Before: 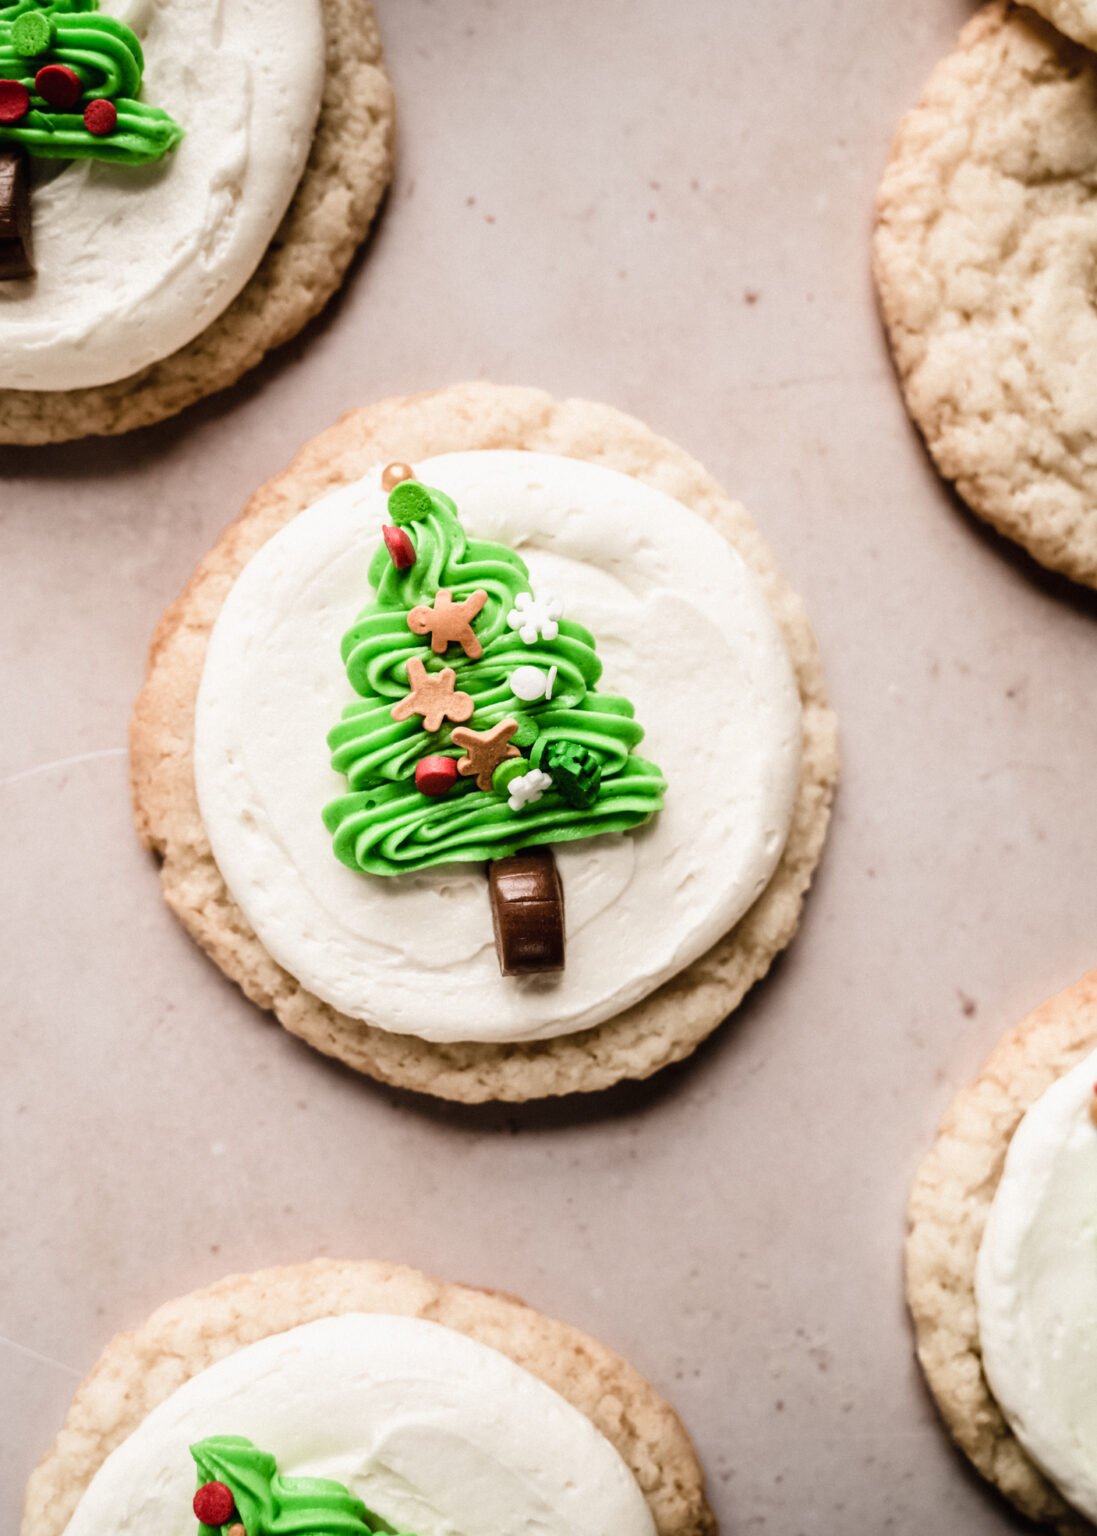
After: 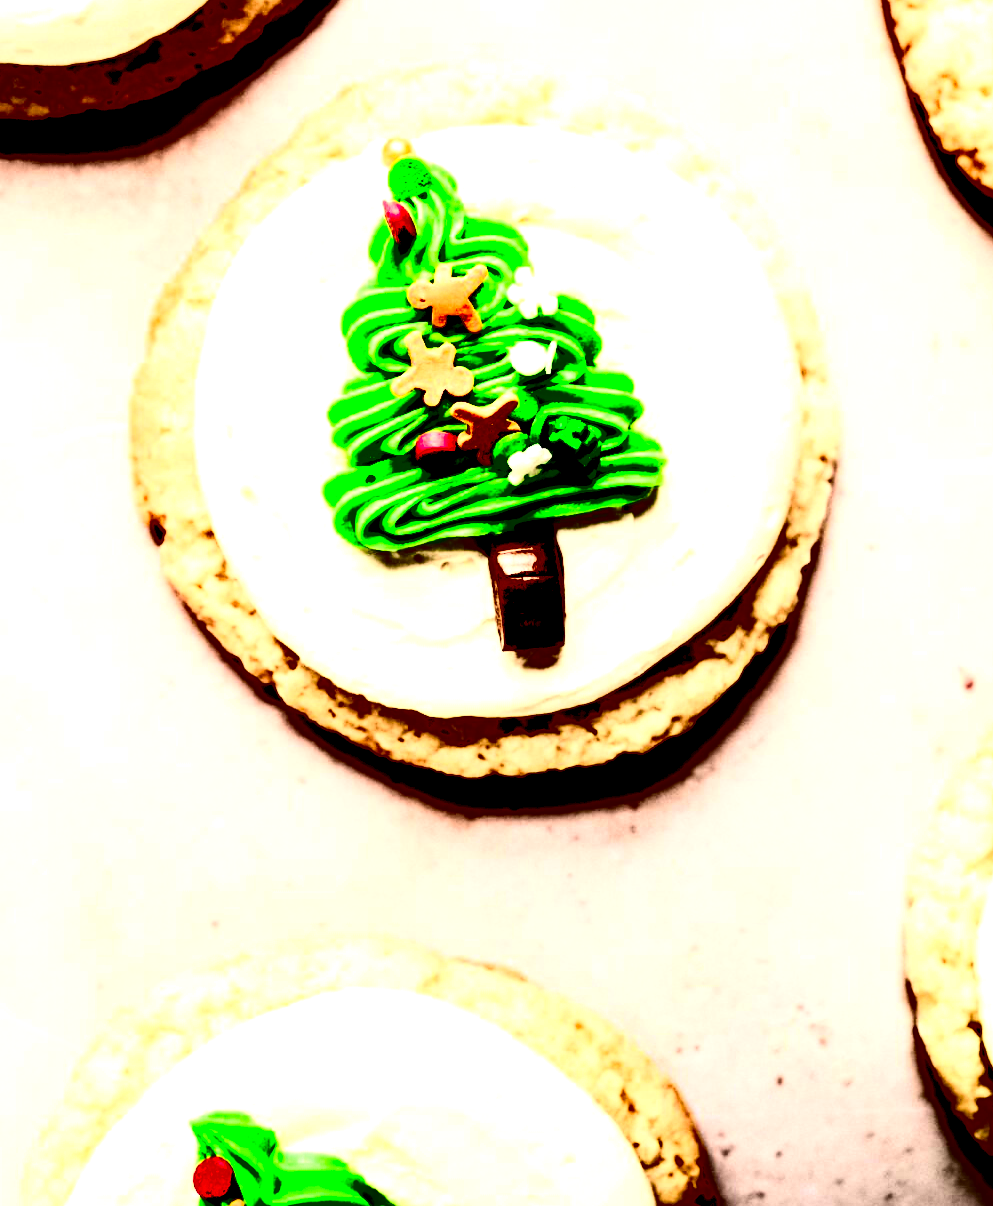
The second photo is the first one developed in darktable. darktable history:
crop: top 21.198%, right 9.402%, bottom 0.277%
contrast brightness saturation: contrast 0.784, brightness -0.997, saturation 0.996
tone equalizer: -8 EV -0.733 EV, -7 EV -0.711 EV, -6 EV -0.622 EV, -5 EV -0.416 EV, -3 EV 0.402 EV, -2 EV 0.6 EV, -1 EV 0.676 EV, +0 EV 0.742 EV, edges refinement/feathering 500, mask exposure compensation -1.57 EV, preserve details no
levels: levels [0, 0.435, 0.917]
